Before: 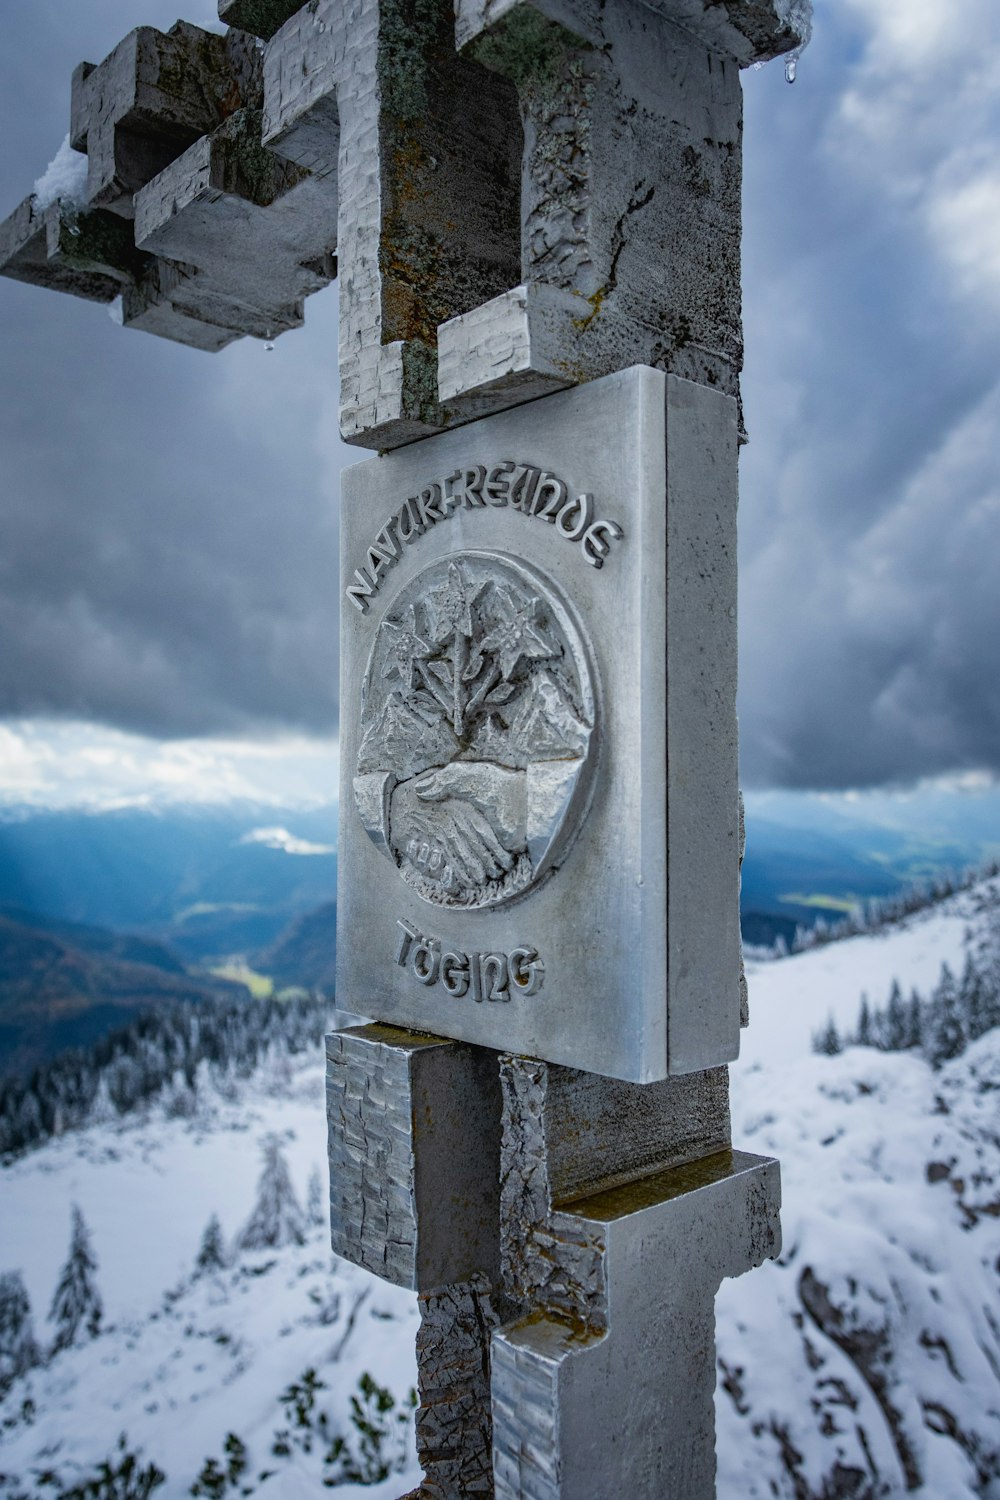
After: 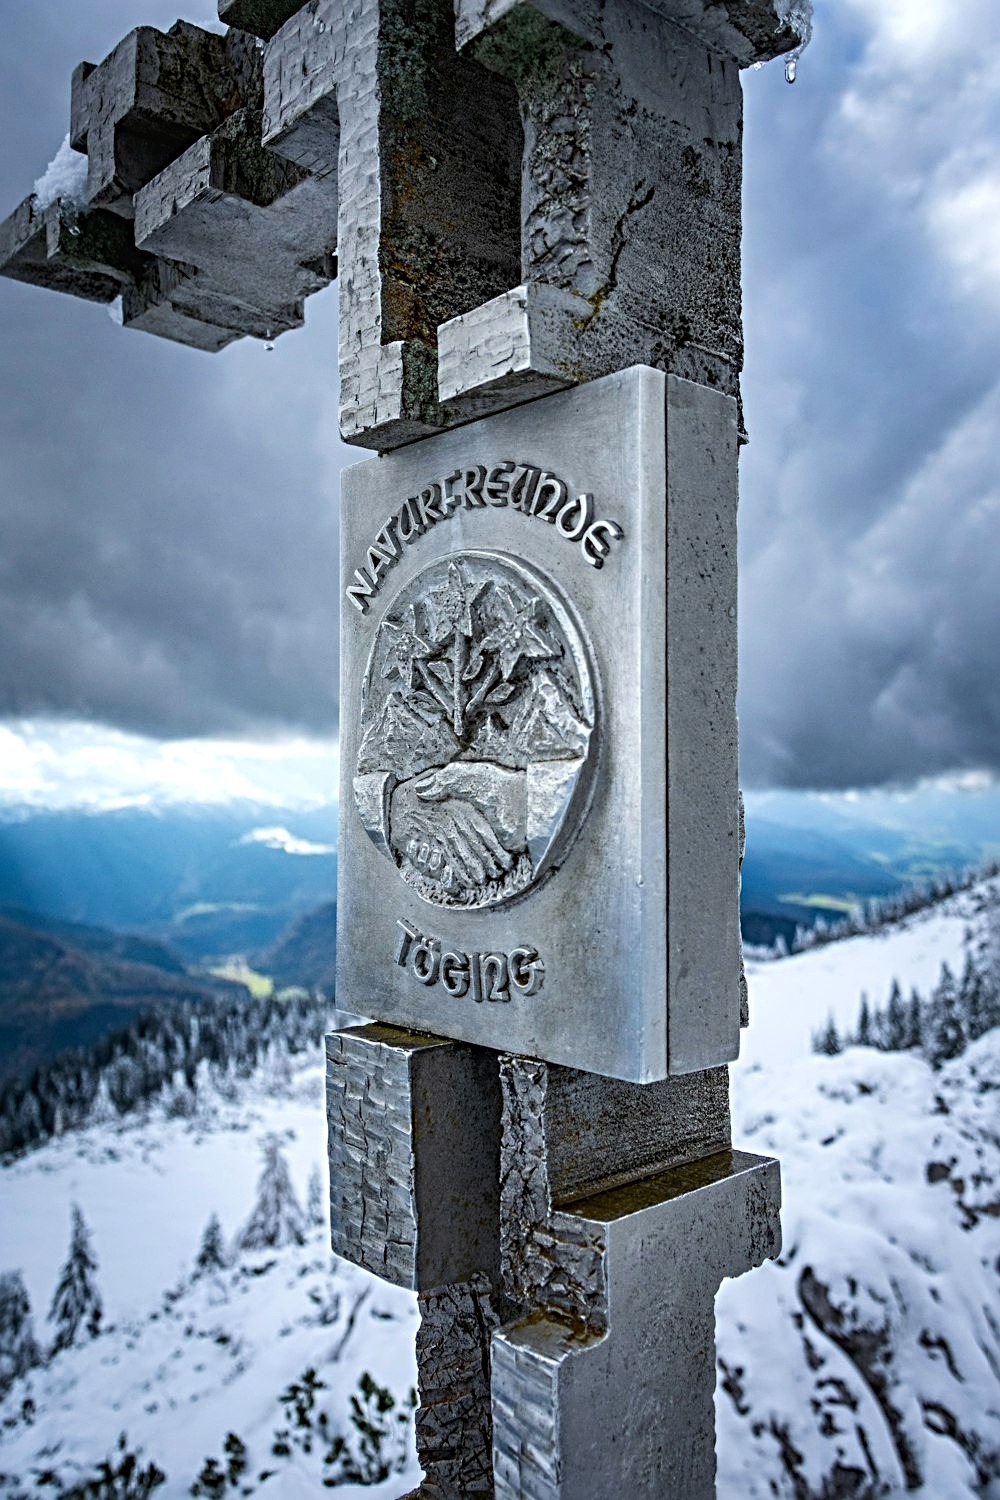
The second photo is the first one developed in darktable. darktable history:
sharpen: radius 4.884
tone equalizer: -8 EV -0.399 EV, -7 EV -0.355 EV, -6 EV -0.304 EV, -5 EV -0.192 EV, -3 EV 0.233 EV, -2 EV 0.349 EV, -1 EV 0.404 EV, +0 EV 0.39 EV, edges refinement/feathering 500, mask exposure compensation -1.57 EV, preserve details no
